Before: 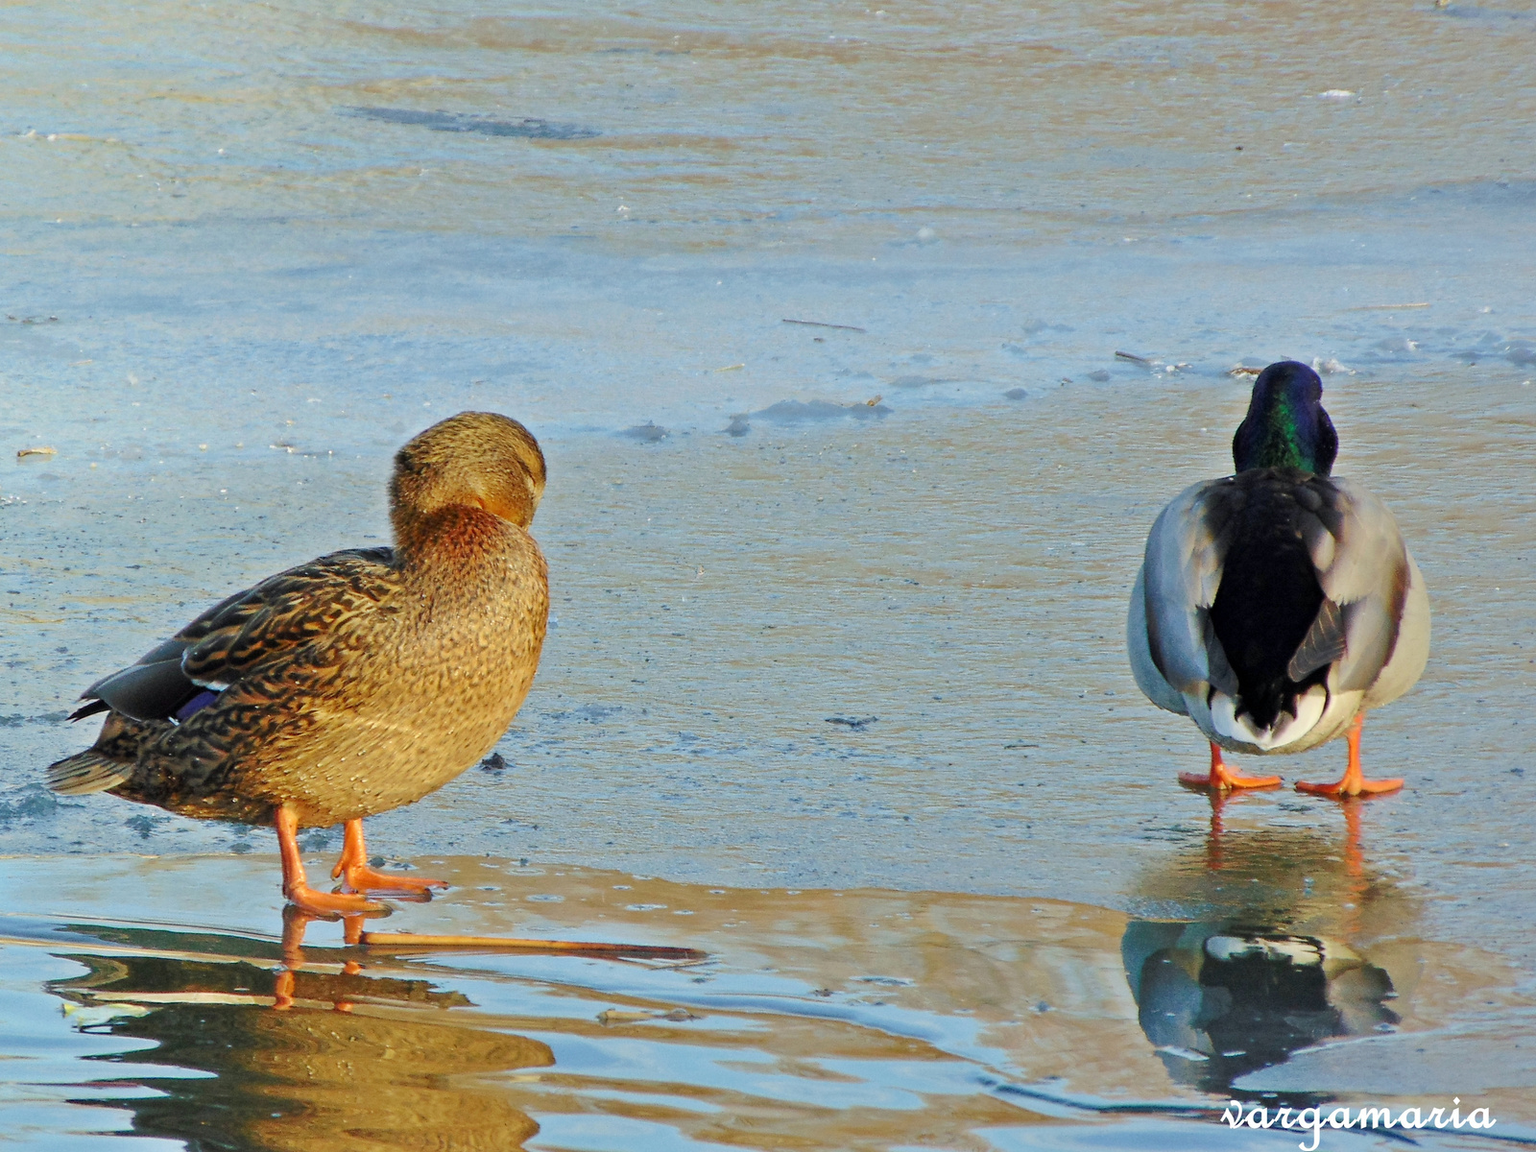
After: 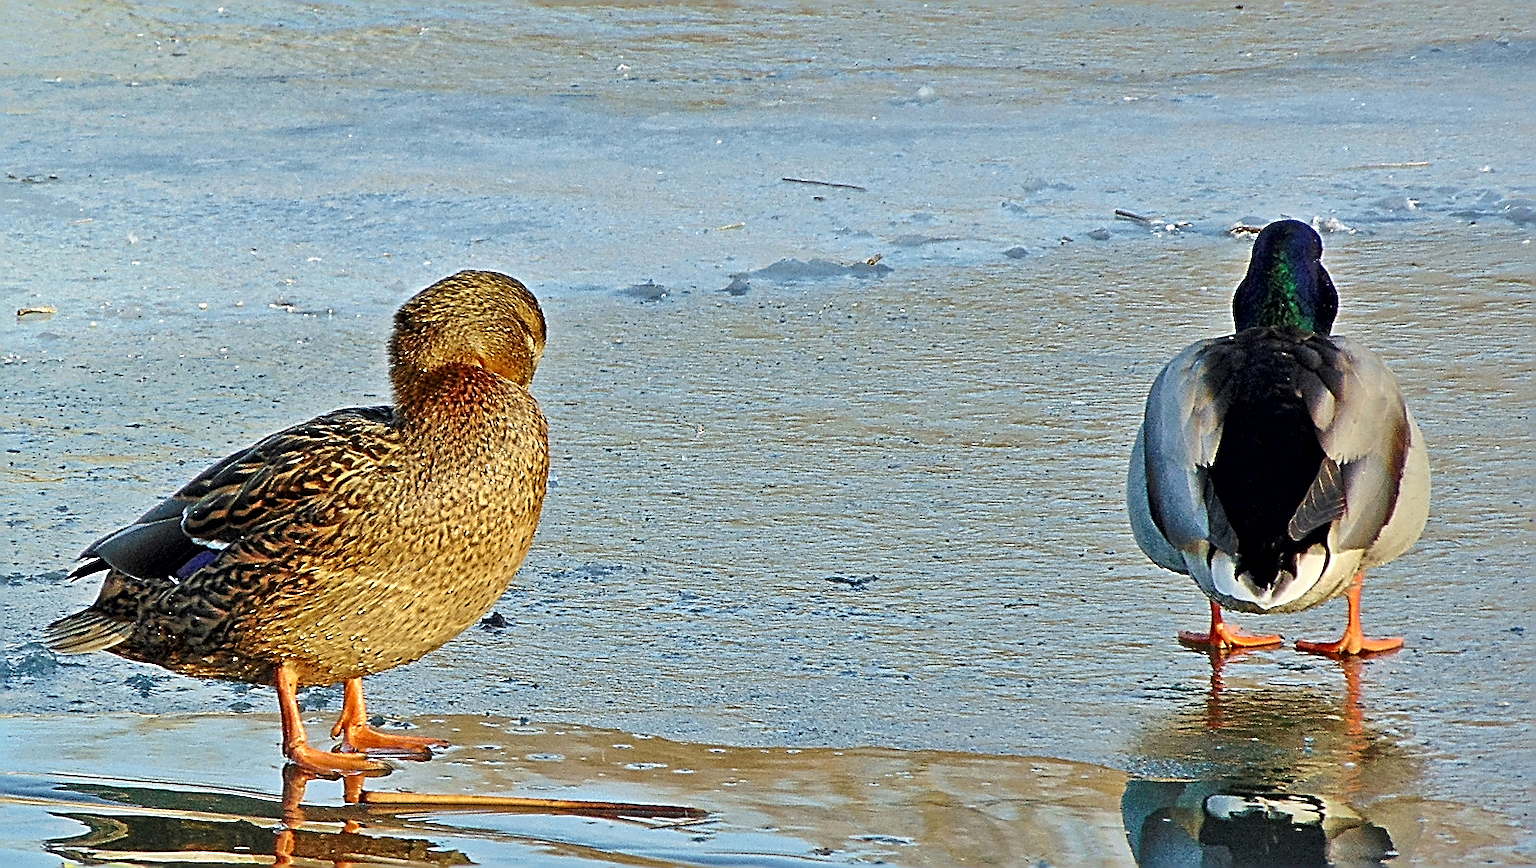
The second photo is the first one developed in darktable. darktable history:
sharpen: amount 1.989
crop and rotate: top 12.291%, bottom 12.245%
tone equalizer: on, module defaults
local contrast: mode bilateral grid, contrast 25, coarseness 60, detail 151%, midtone range 0.2
